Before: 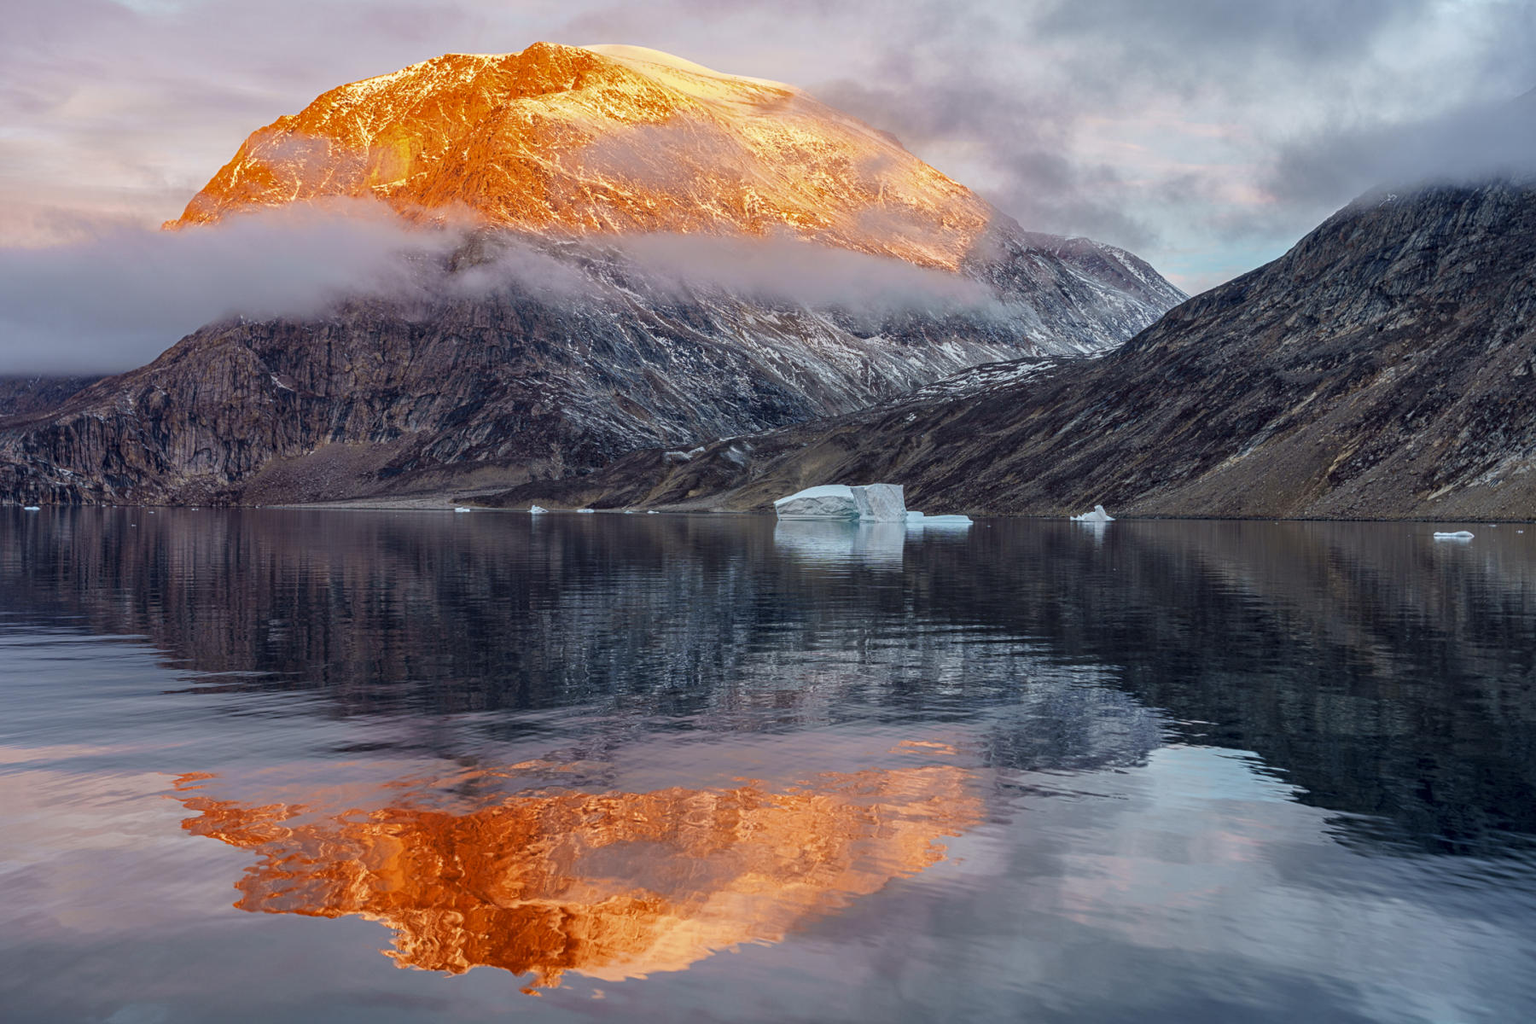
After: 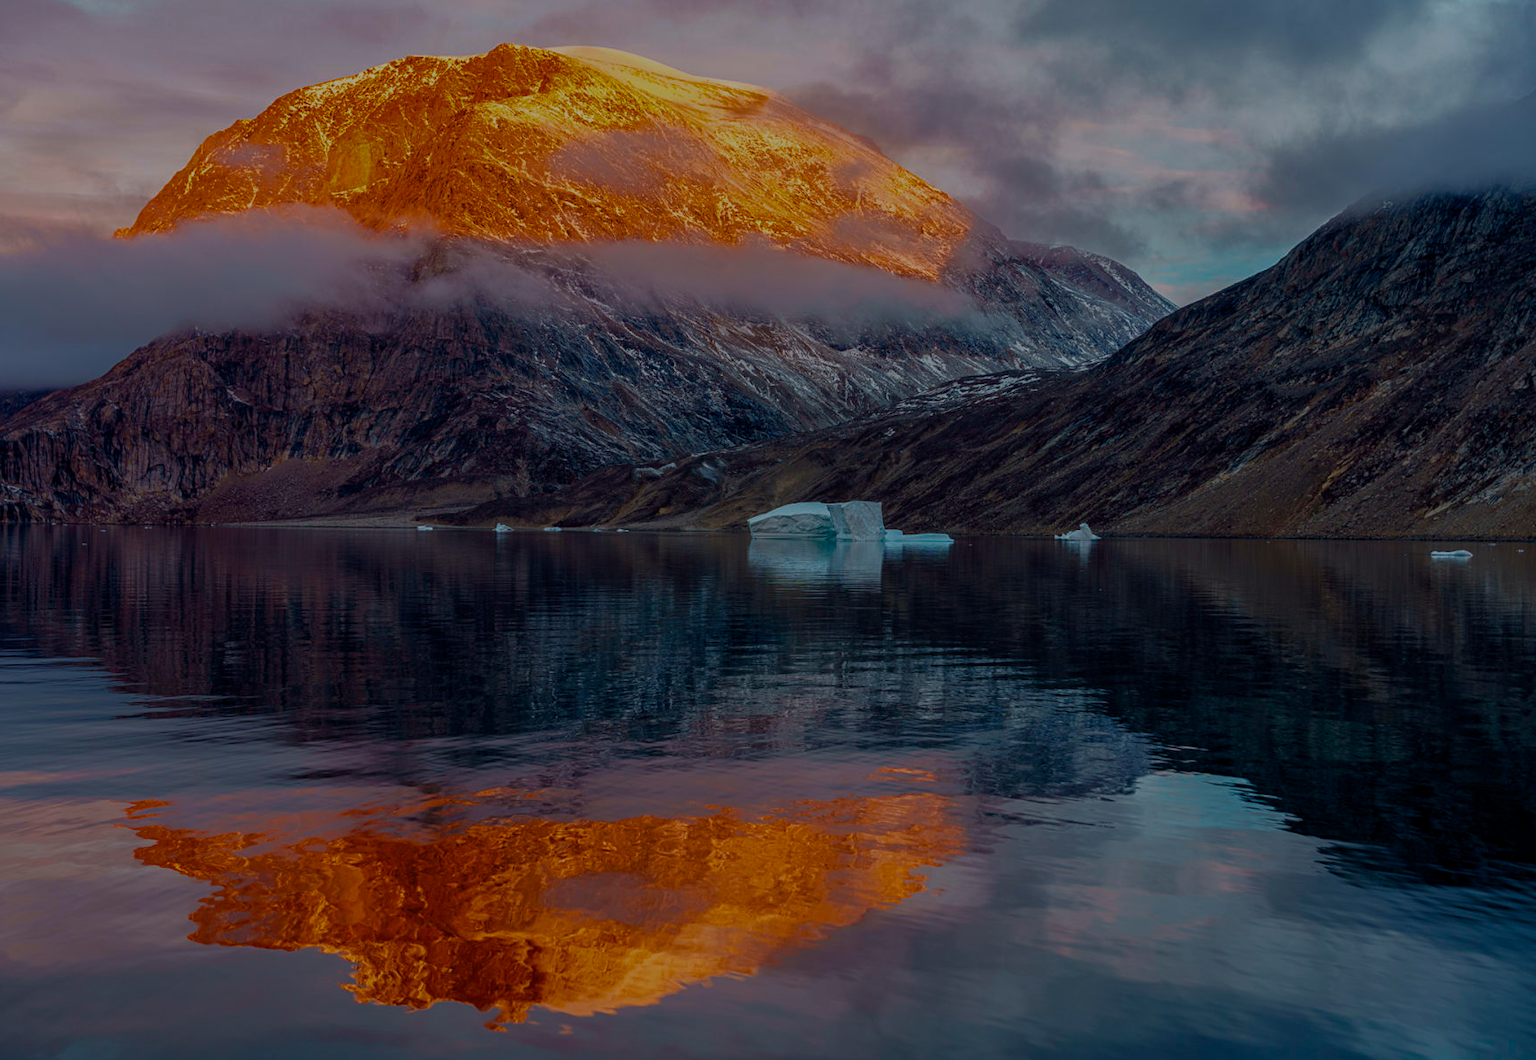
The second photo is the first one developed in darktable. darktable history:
crop and rotate: left 3.433%
tone equalizer: -8 EV -1.96 EV, -7 EV -1.96 EV, -6 EV -1.97 EV, -5 EV -1.99 EV, -4 EV -1.97 EV, -3 EV -2 EV, -2 EV -1.98 EV, -1 EV -1.61 EV, +0 EV -2 EV, edges refinement/feathering 500, mask exposure compensation -1.57 EV, preserve details no
color balance rgb: shadows lift › luminance -9.978%, shadows fall-off 100.98%, perceptual saturation grading › global saturation 20%, perceptual saturation grading › highlights -25.297%, perceptual saturation grading › shadows 49.234%, perceptual brilliance grading › mid-tones 9.905%, perceptual brilliance grading › shadows 15.106%, mask middle-gray fulcrum 22.185%, global vibrance 20%
